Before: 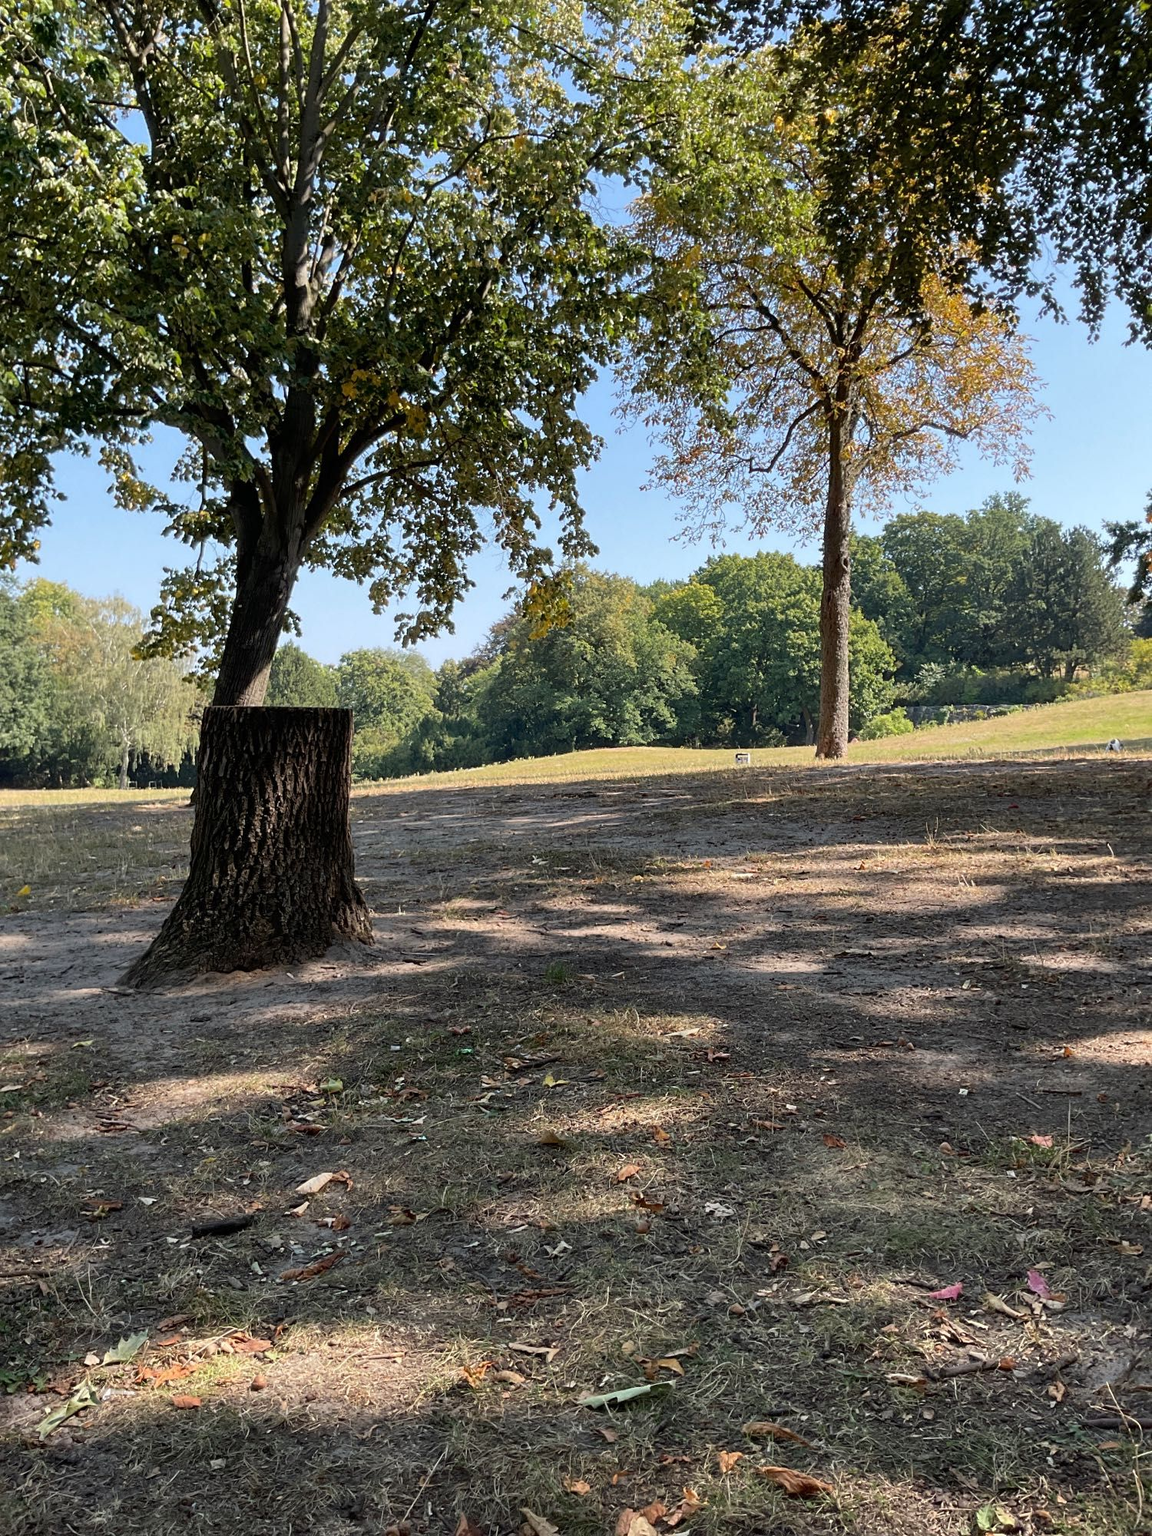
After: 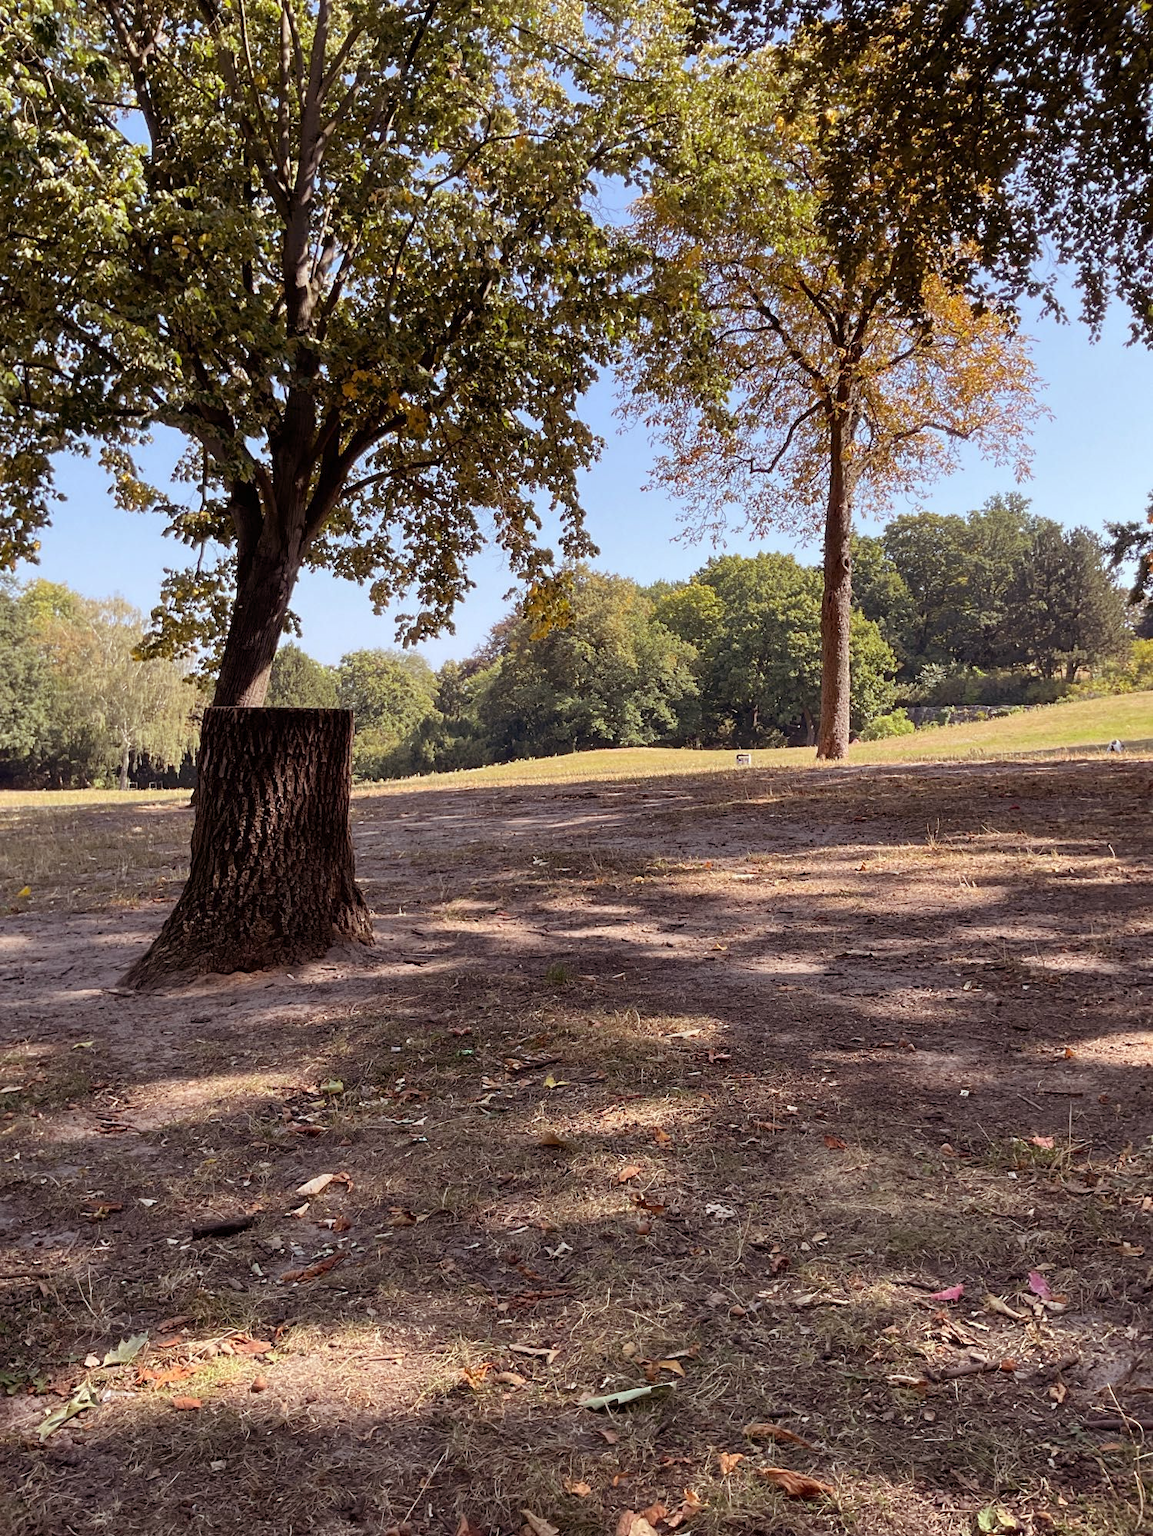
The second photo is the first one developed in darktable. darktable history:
rgb levels: mode RGB, independent channels, levels [[0, 0.474, 1], [0, 0.5, 1], [0, 0.5, 1]]
crop: bottom 0.071%
